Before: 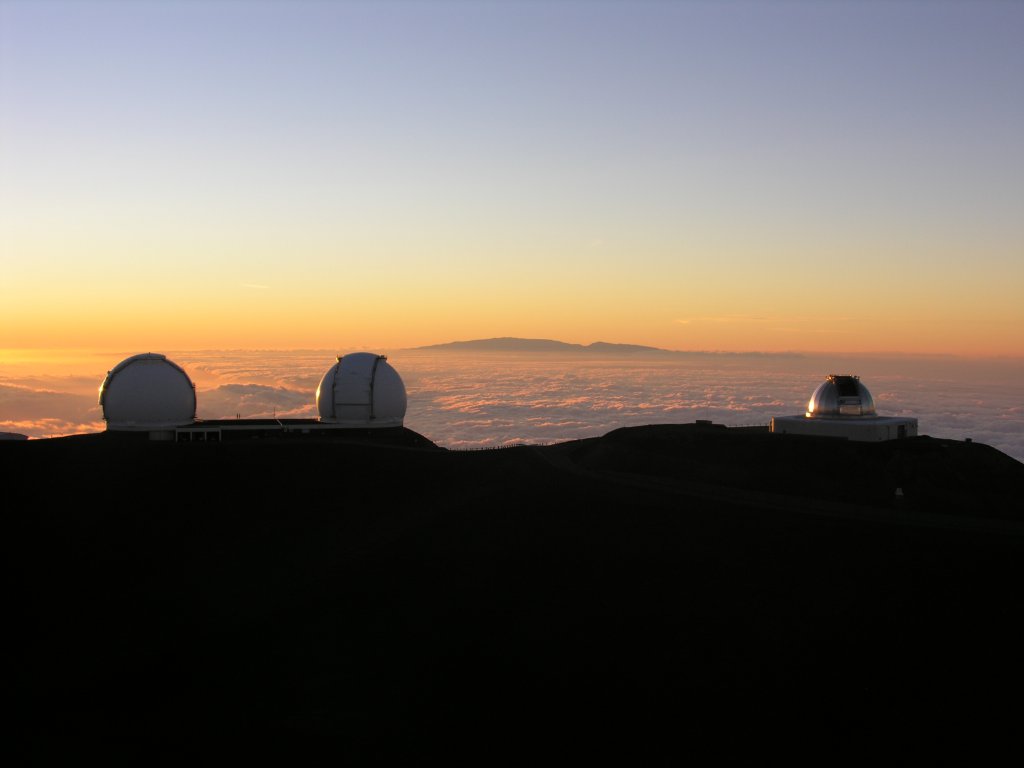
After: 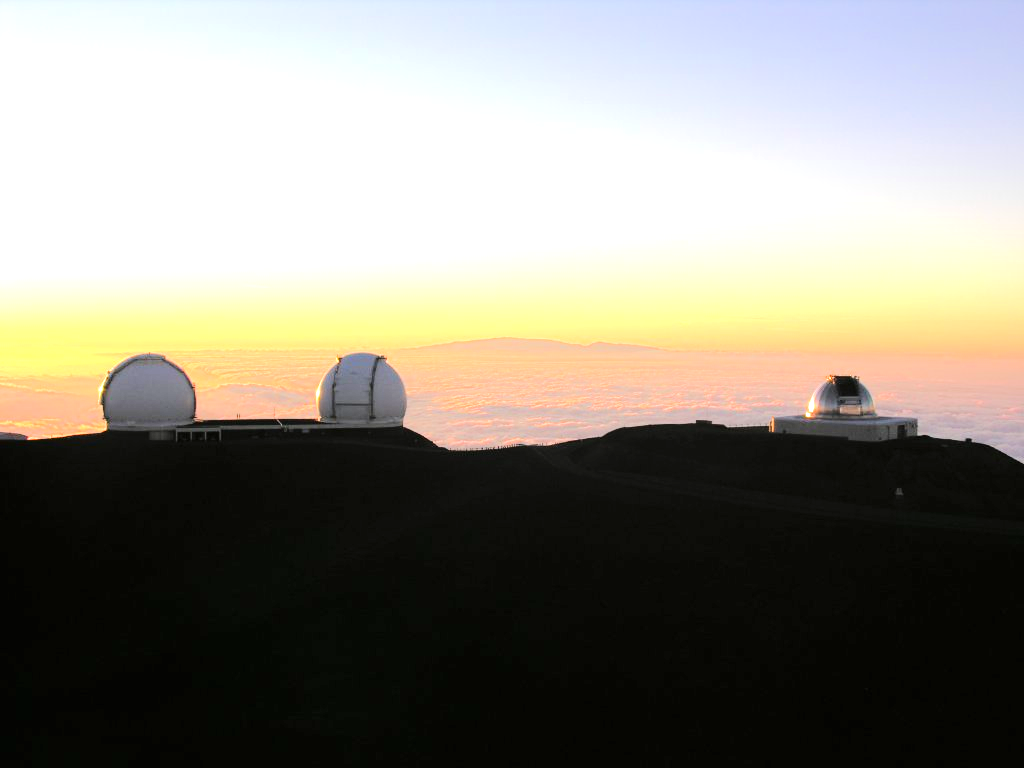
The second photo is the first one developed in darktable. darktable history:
tone equalizer: -7 EV 0.152 EV, -6 EV 0.609 EV, -5 EV 1.14 EV, -4 EV 1.29 EV, -3 EV 1.14 EV, -2 EV 0.6 EV, -1 EV 0.151 EV, edges refinement/feathering 500, mask exposure compensation -1.57 EV, preserve details no
exposure: black level correction 0, exposure 1.029 EV, compensate highlight preservation false
